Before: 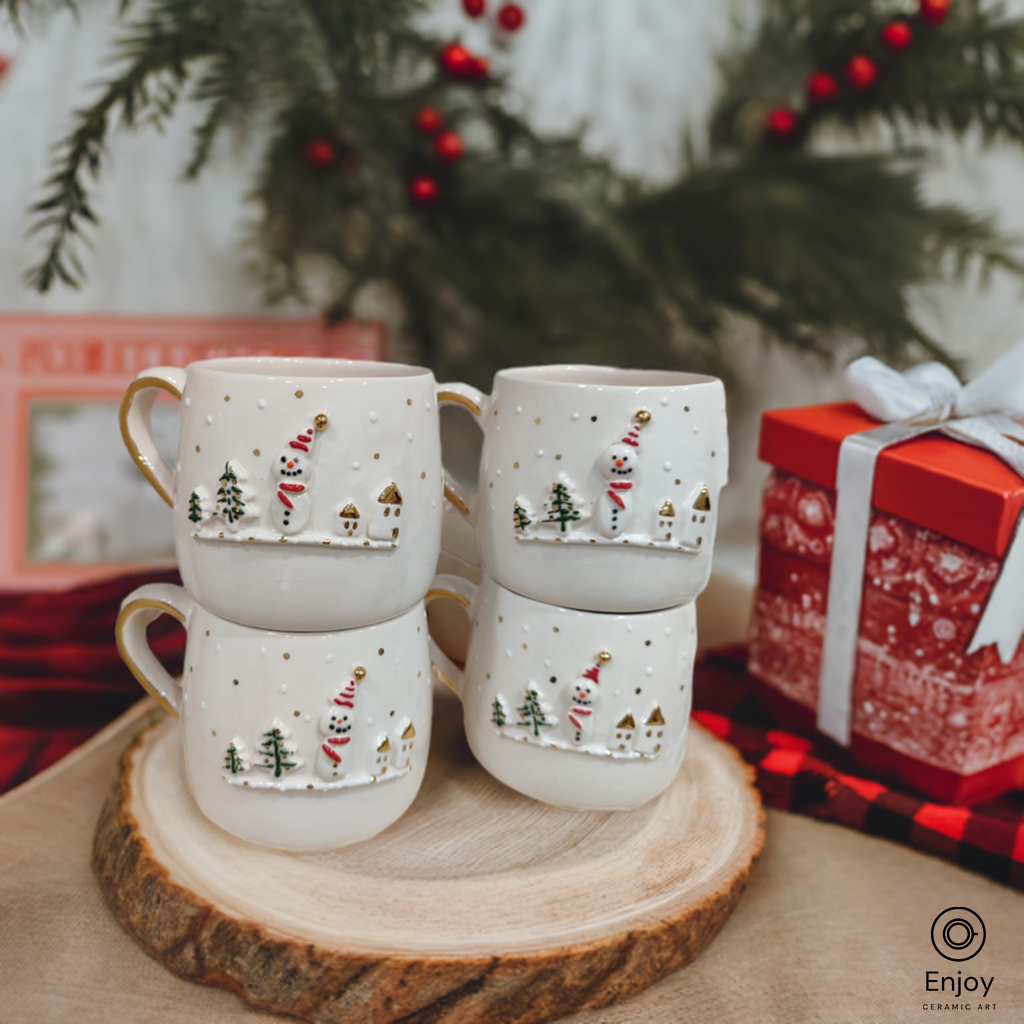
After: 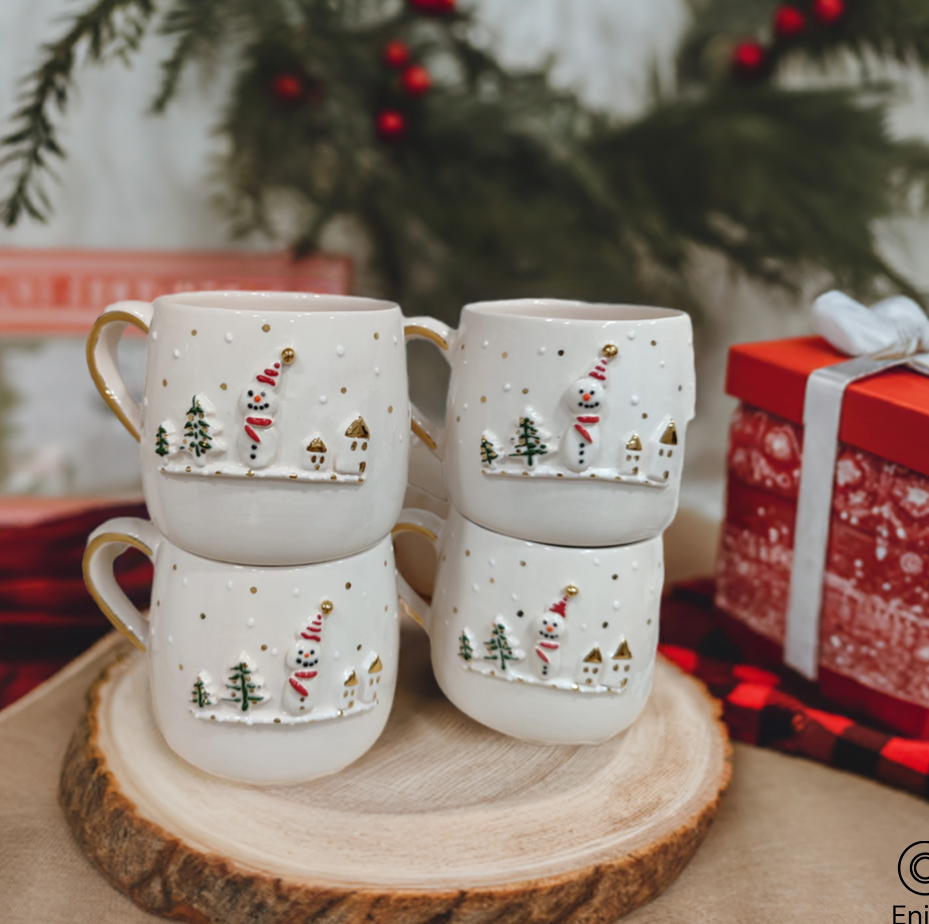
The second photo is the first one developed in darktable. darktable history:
crop: left 3.257%, top 6.464%, right 5.995%, bottom 3.24%
